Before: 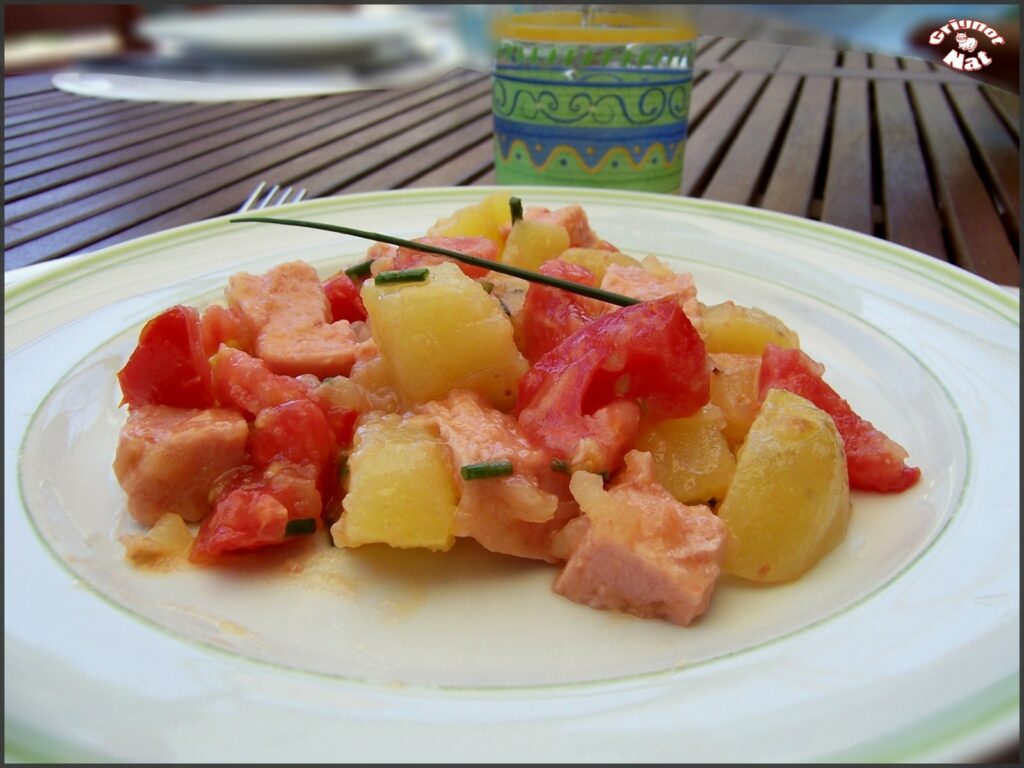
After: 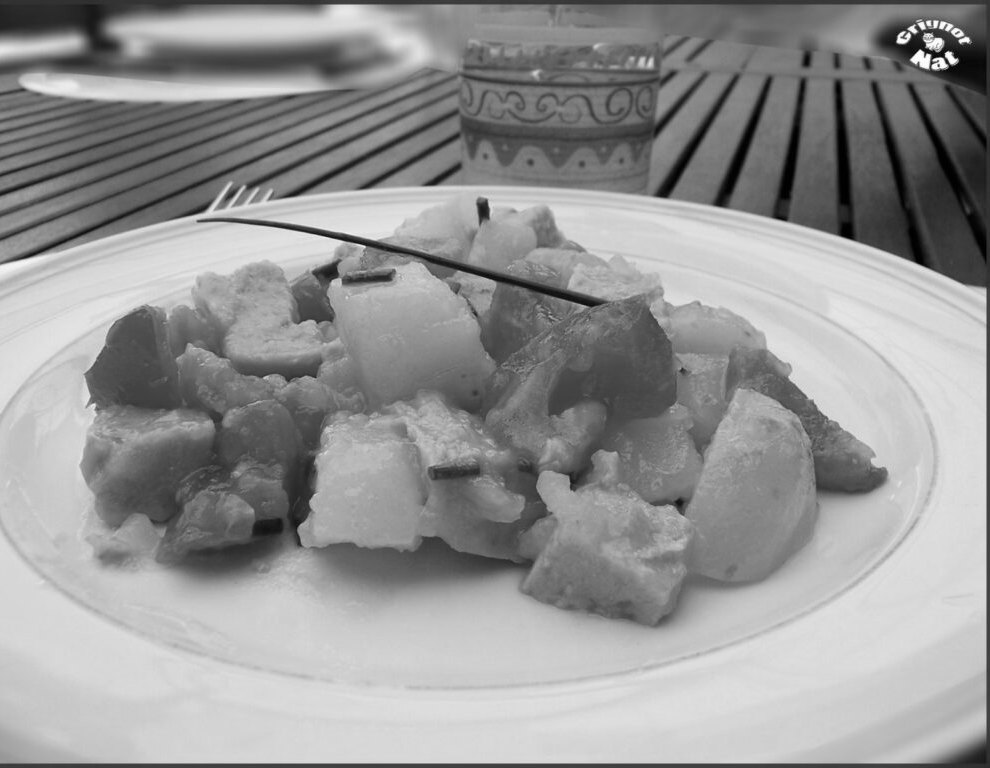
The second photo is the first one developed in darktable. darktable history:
monochrome: a -6.99, b 35.61, size 1.4
crop and rotate: left 3.238%
color balance rgb: shadows lift › chroma 7.23%, shadows lift › hue 246.48°, highlights gain › chroma 5.38%, highlights gain › hue 196.93°, white fulcrum 1 EV
